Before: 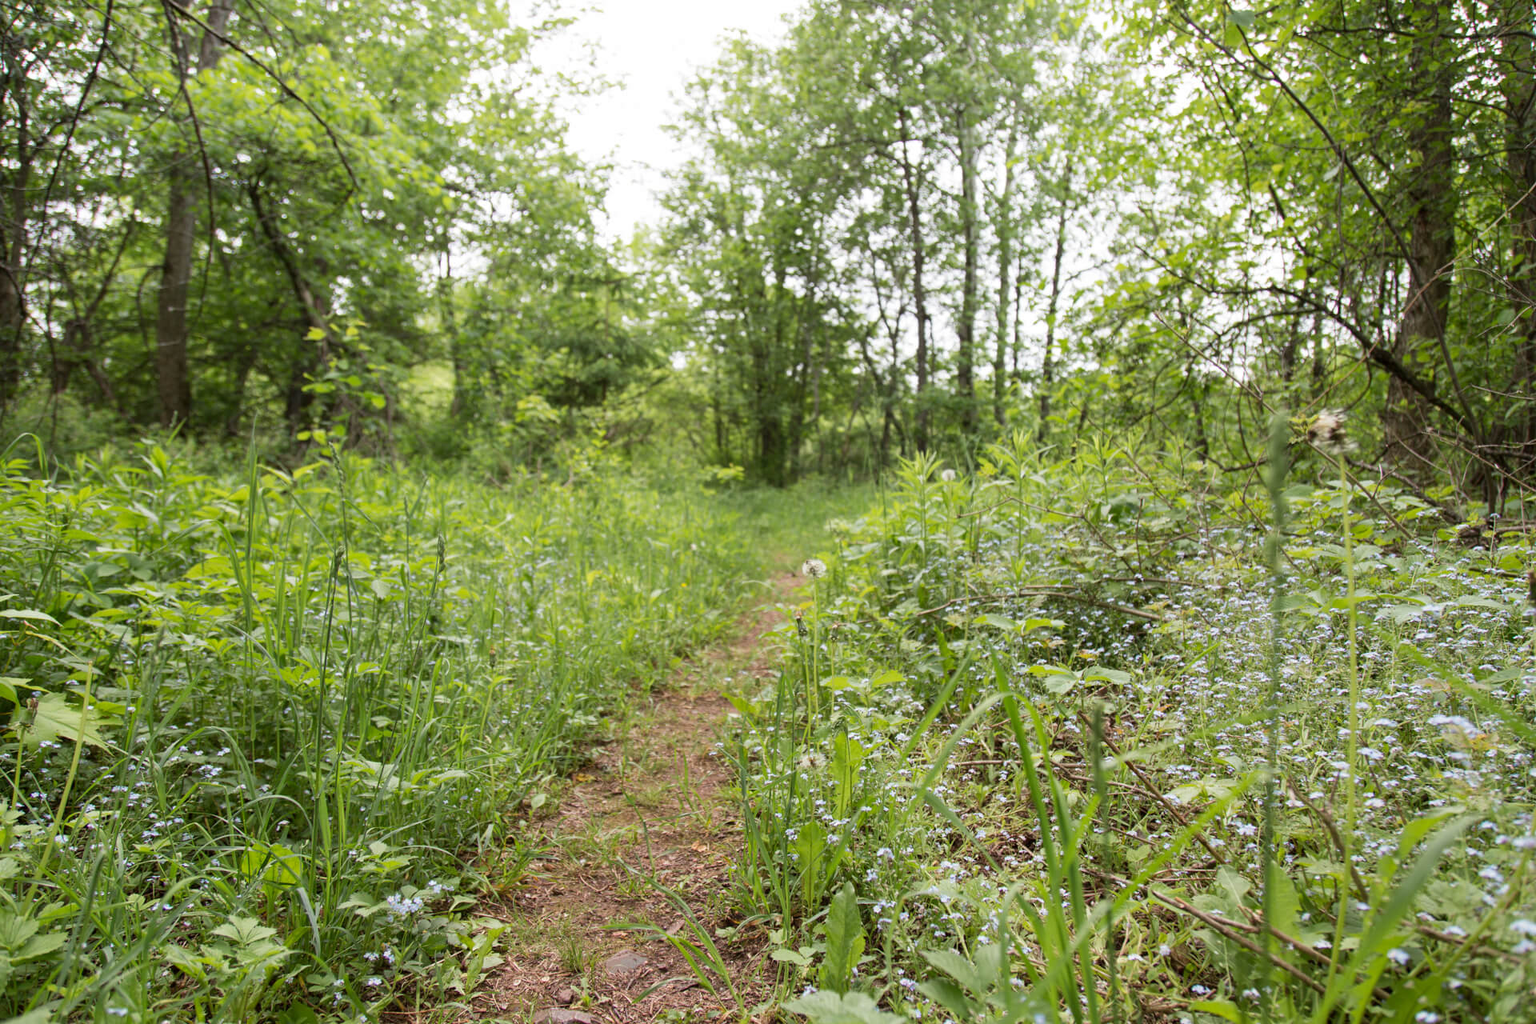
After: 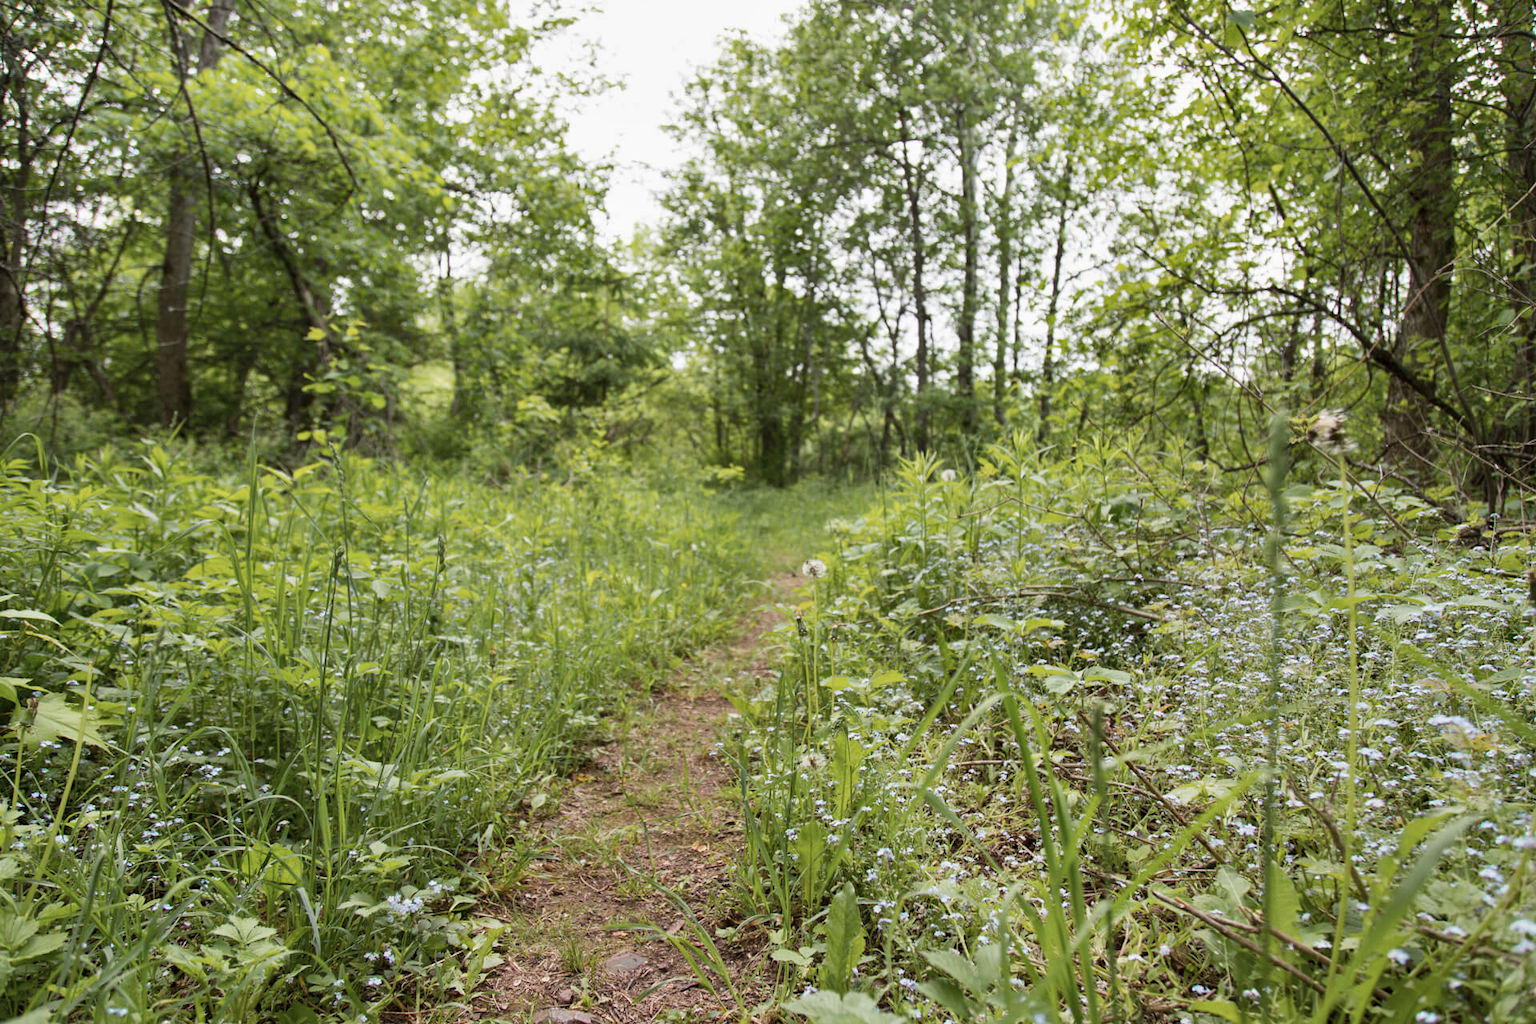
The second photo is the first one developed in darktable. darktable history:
contrast brightness saturation: contrast 0.1, saturation -0.36
color zones: curves: ch0 [(0.25, 0.5) (0.423, 0.5) (0.443, 0.5) (0.521, 0.756) (0.568, 0.5) (0.576, 0.5) (0.75, 0.5)]; ch1 [(0.25, 0.5) (0.423, 0.5) (0.443, 0.5) (0.539, 0.873) (0.624, 0.565) (0.631, 0.5) (0.75, 0.5)]
shadows and highlights: shadows 43.71, white point adjustment -1.46, soften with gaussian
color balance rgb: perceptual saturation grading › global saturation 25%, global vibrance 20%
